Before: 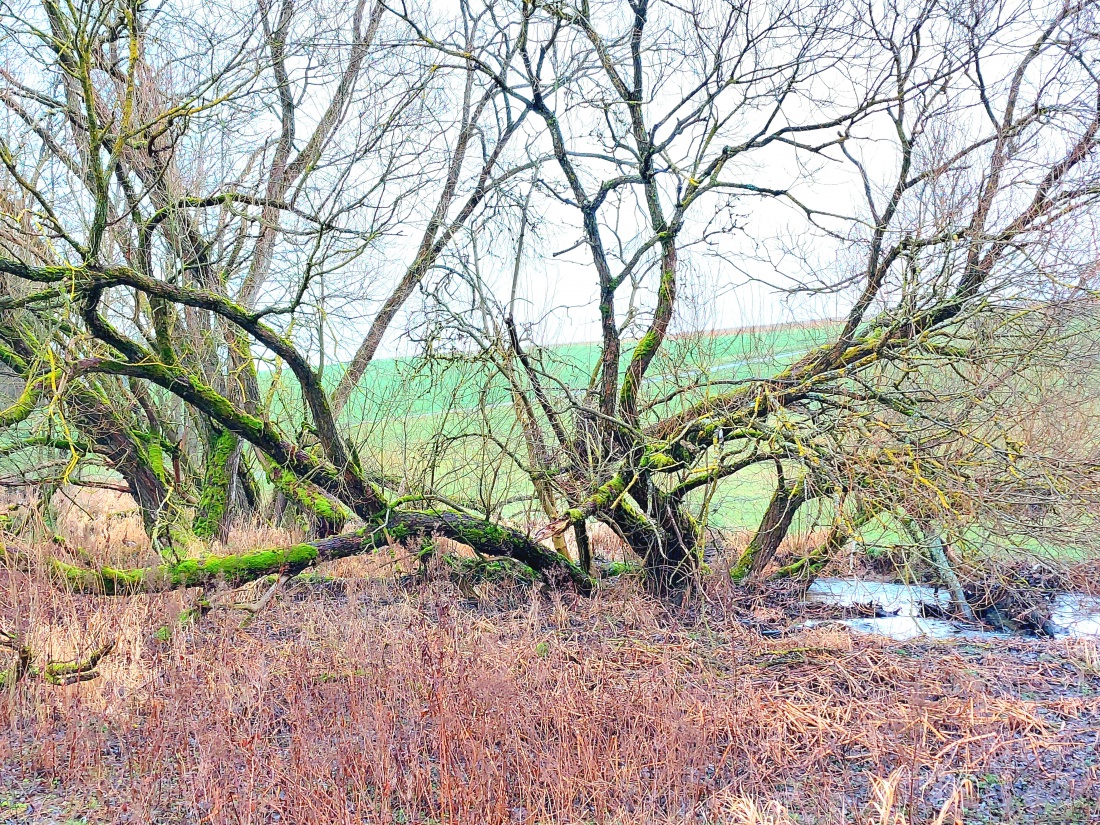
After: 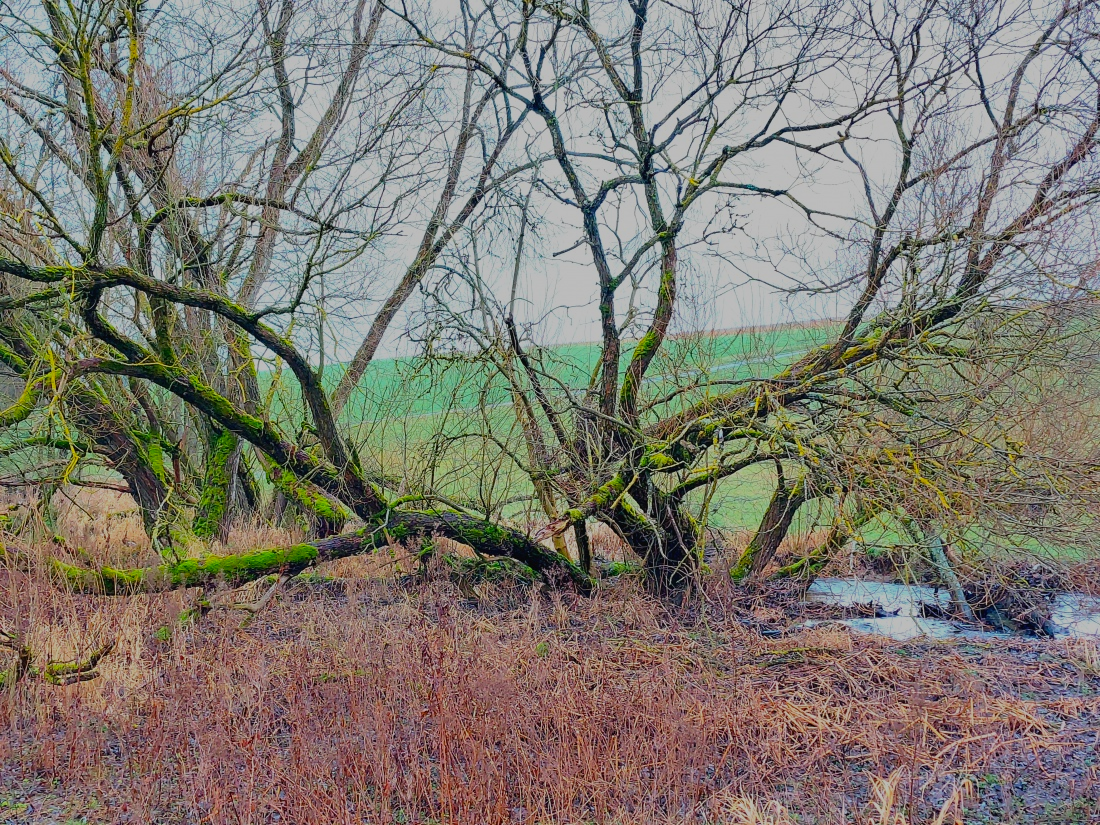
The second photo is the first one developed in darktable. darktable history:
exposure: exposure -0.99 EV, compensate highlight preservation false
color balance rgb: white fulcrum 0.096 EV, perceptual saturation grading › global saturation 14.851%, global vibrance 20%
